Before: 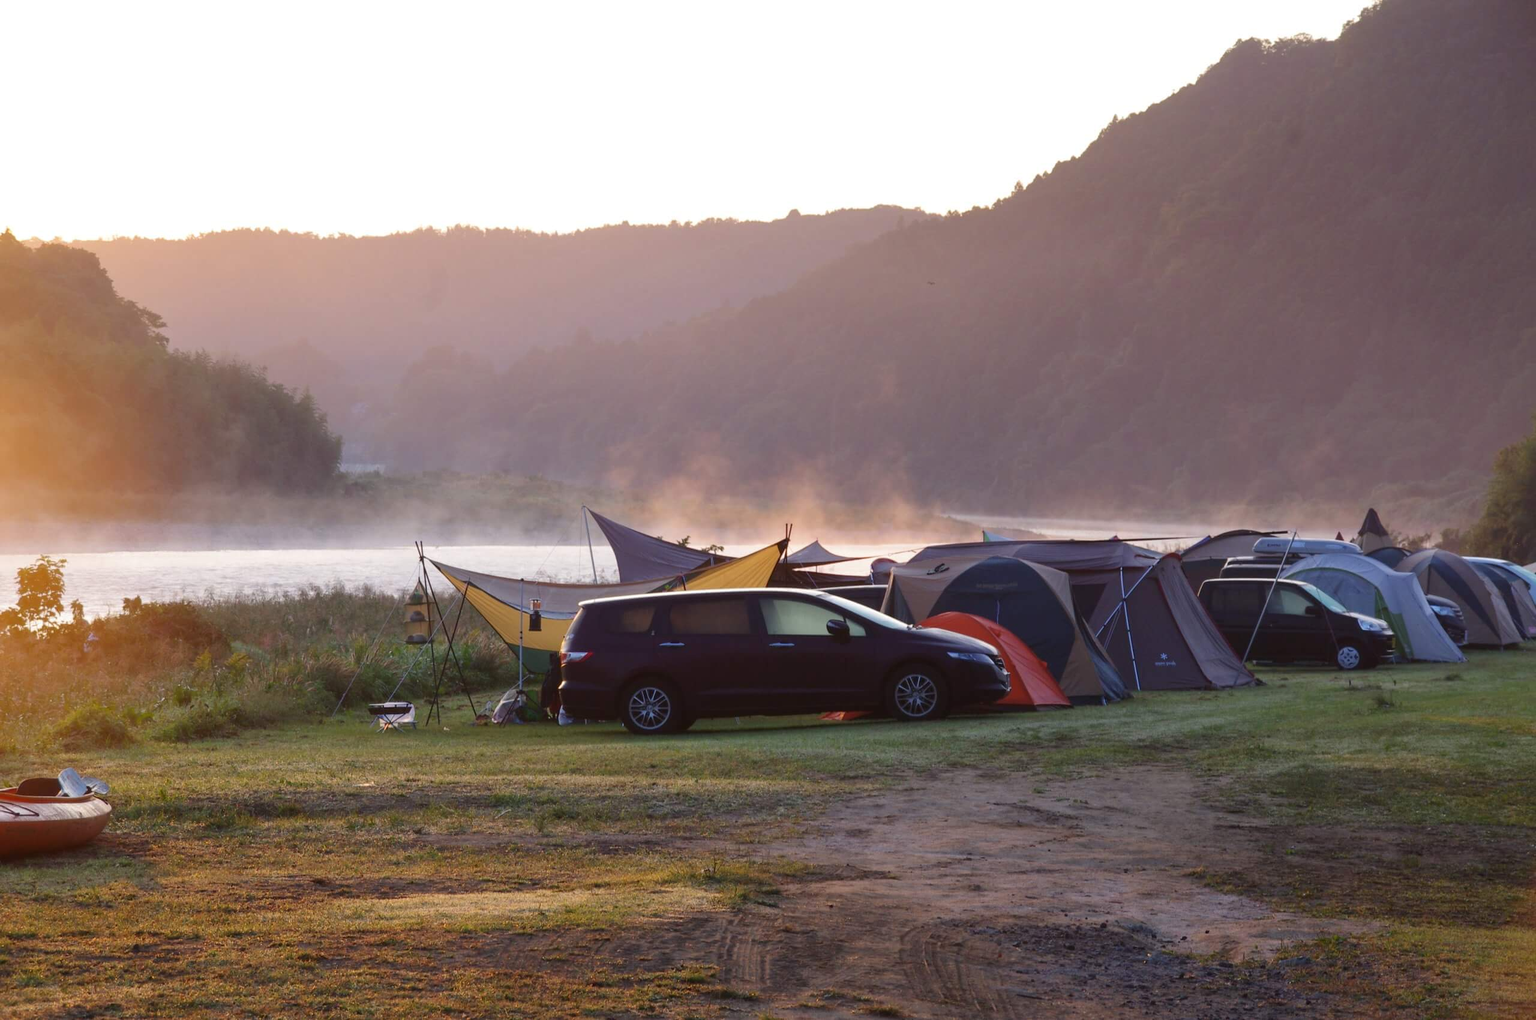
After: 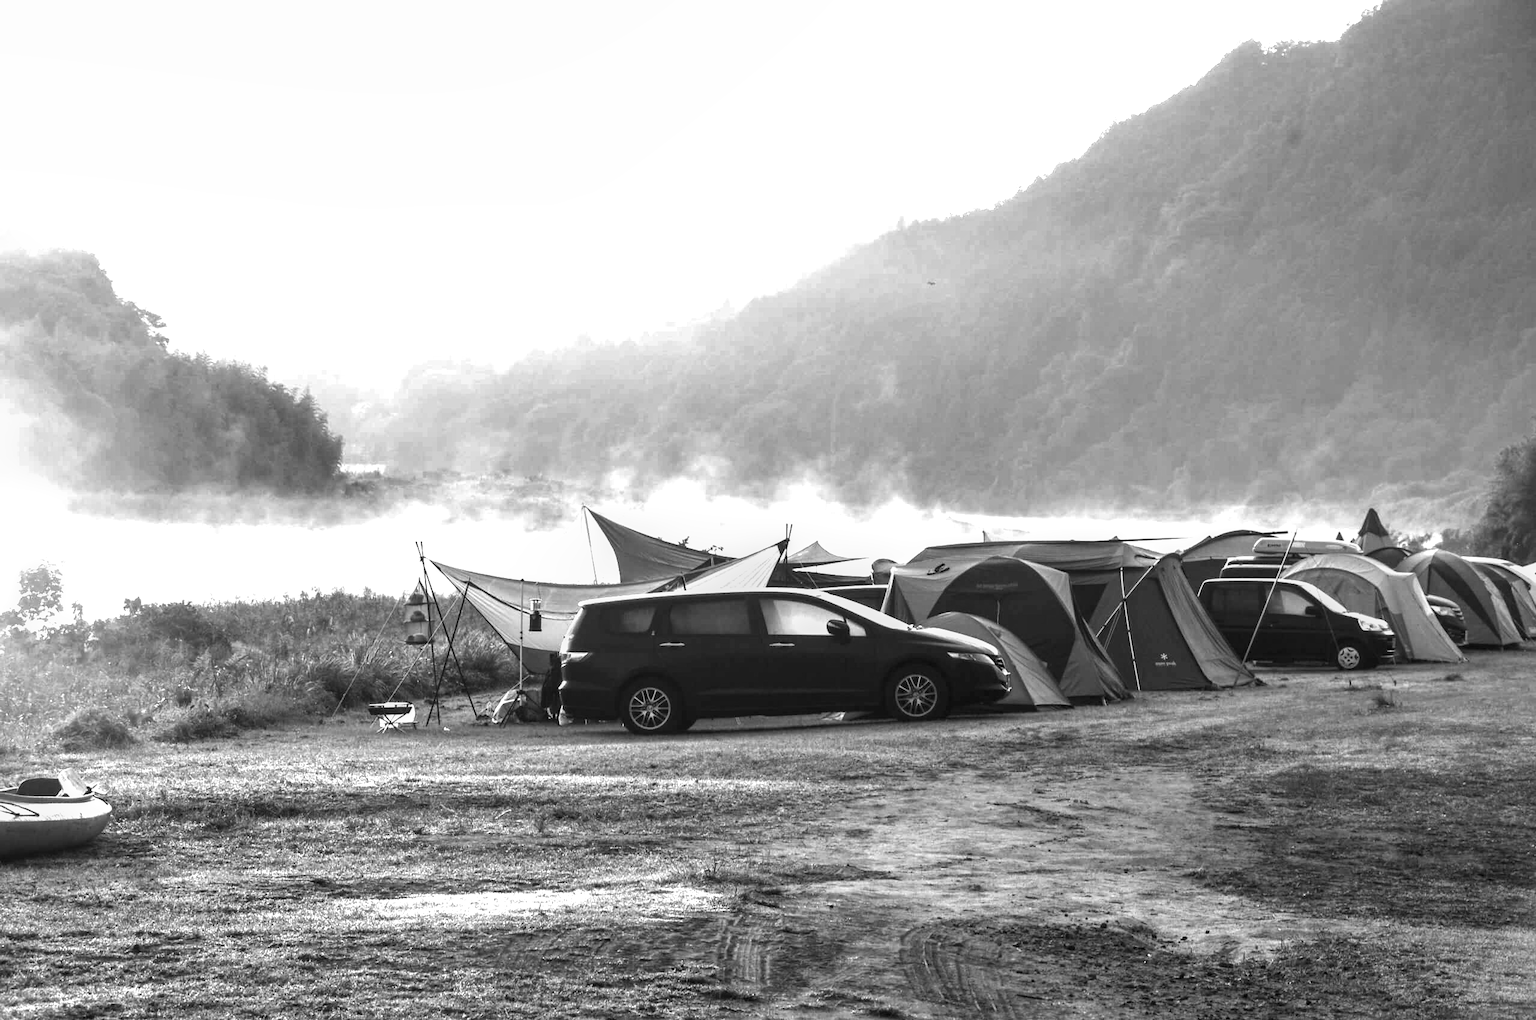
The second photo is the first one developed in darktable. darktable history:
exposure: black level correction 0.001, exposure 1.84 EV, compensate highlight preservation false
shadows and highlights: radius 125.46, shadows 30.51, highlights -30.51, low approximation 0.01, soften with gaussian
monochrome: a 16.06, b 15.48, size 1
contrast brightness saturation: brightness -0.2, saturation 0.08
local contrast: detail 130%
